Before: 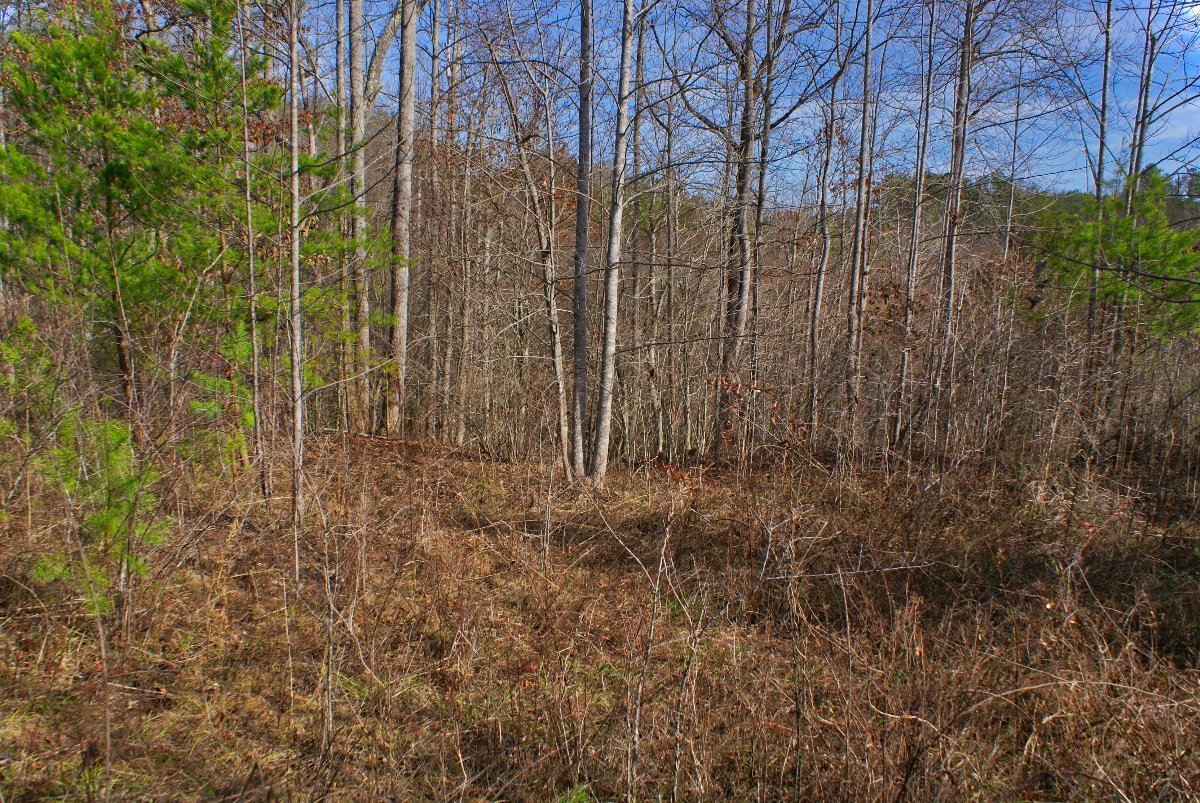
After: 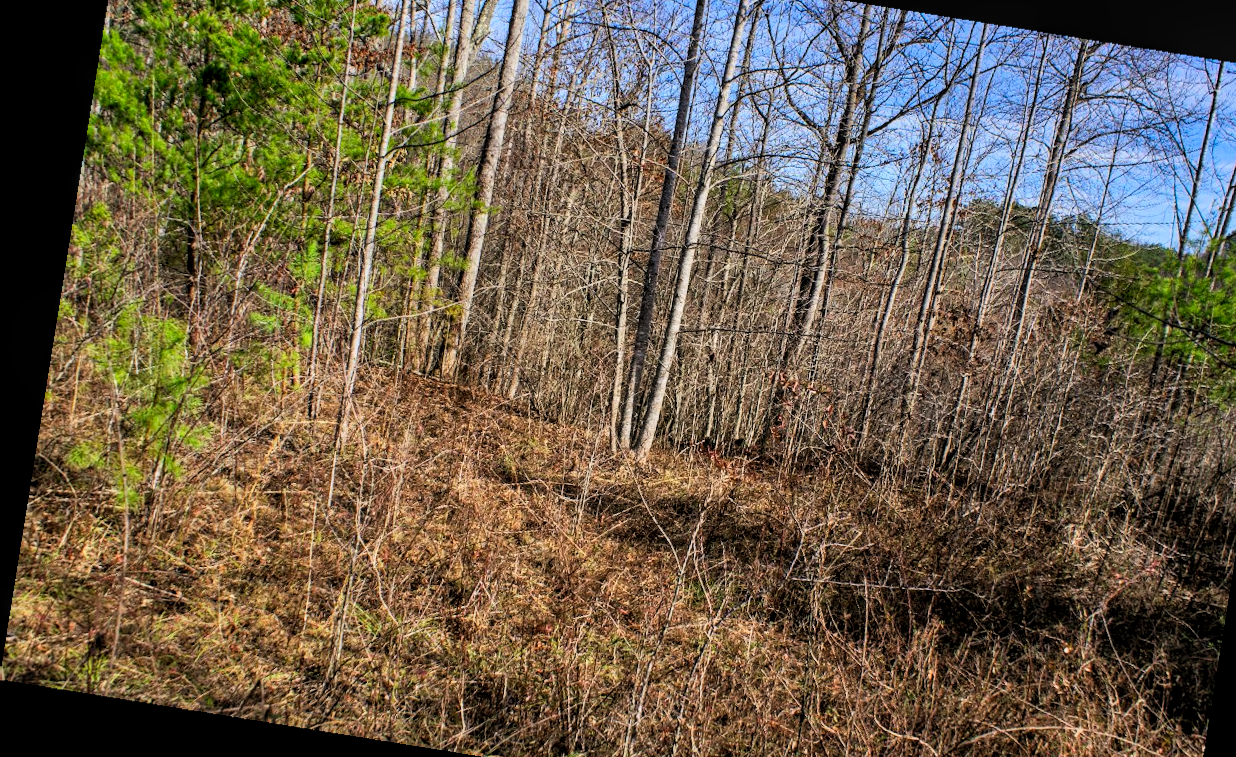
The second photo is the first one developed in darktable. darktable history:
contrast brightness saturation: contrast 0.2, brightness 0.16, saturation 0.22
crop and rotate: angle 0.03°, top 11.643%, right 5.651%, bottom 11.189%
exposure: compensate highlight preservation false
local contrast: on, module defaults
filmic rgb: black relative exposure -5 EV, white relative exposure 3.2 EV, hardness 3.42, contrast 1.2, highlights saturation mix -50%
rotate and perspective: rotation 9.12°, automatic cropping off
shadows and highlights: radius 125.46, shadows 21.19, highlights -21.19, low approximation 0.01
